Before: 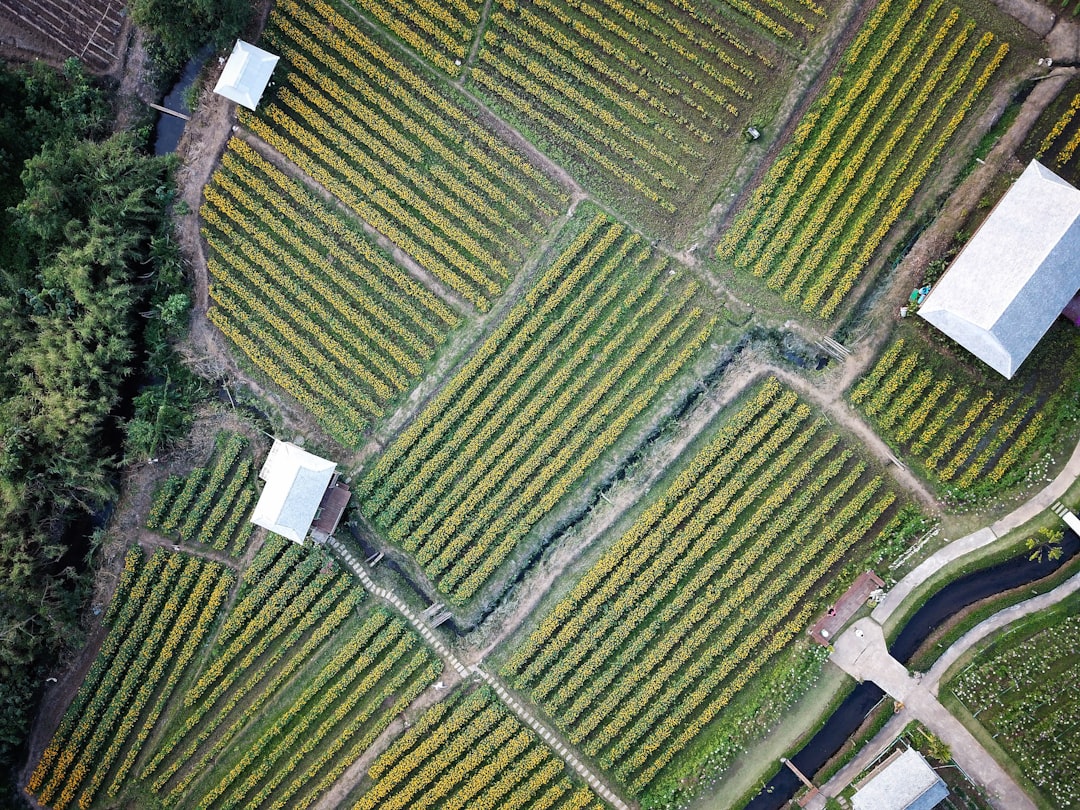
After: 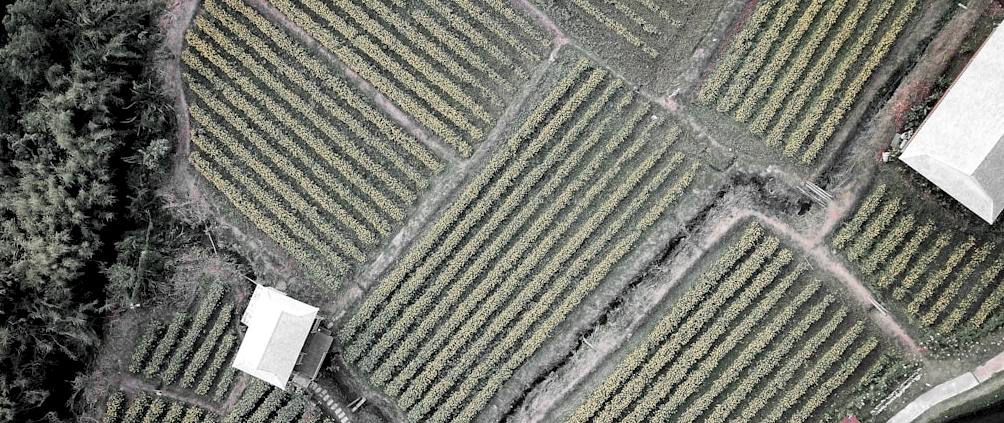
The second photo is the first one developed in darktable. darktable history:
exposure: black level correction 0.009, exposure 0.014 EV, compensate highlight preservation false
color zones: curves: ch1 [(0, 0.831) (0.08, 0.771) (0.157, 0.268) (0.241, 0.207) (0.562, -0.005) (0.714, -0.013) (0.876, 0.01) (1, 0.831)]
crop: left 1.744%, top 19.225%, right 5.069%, bottom 28.357%
